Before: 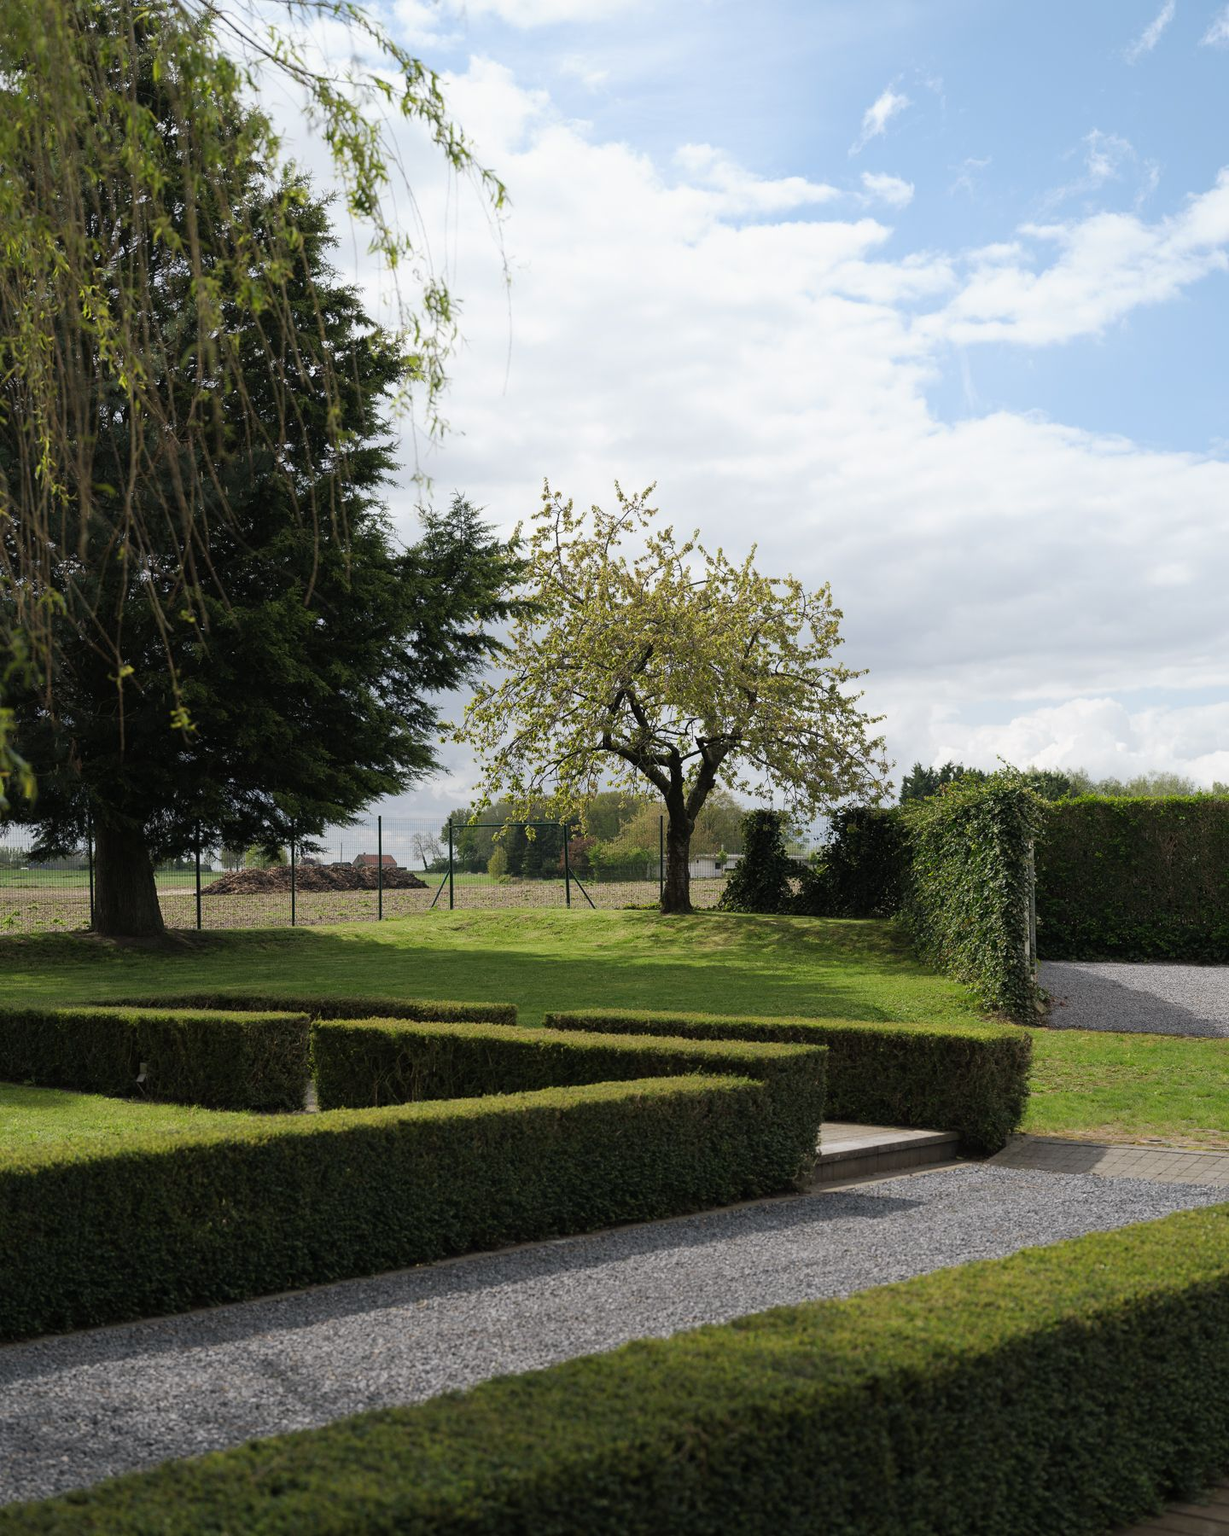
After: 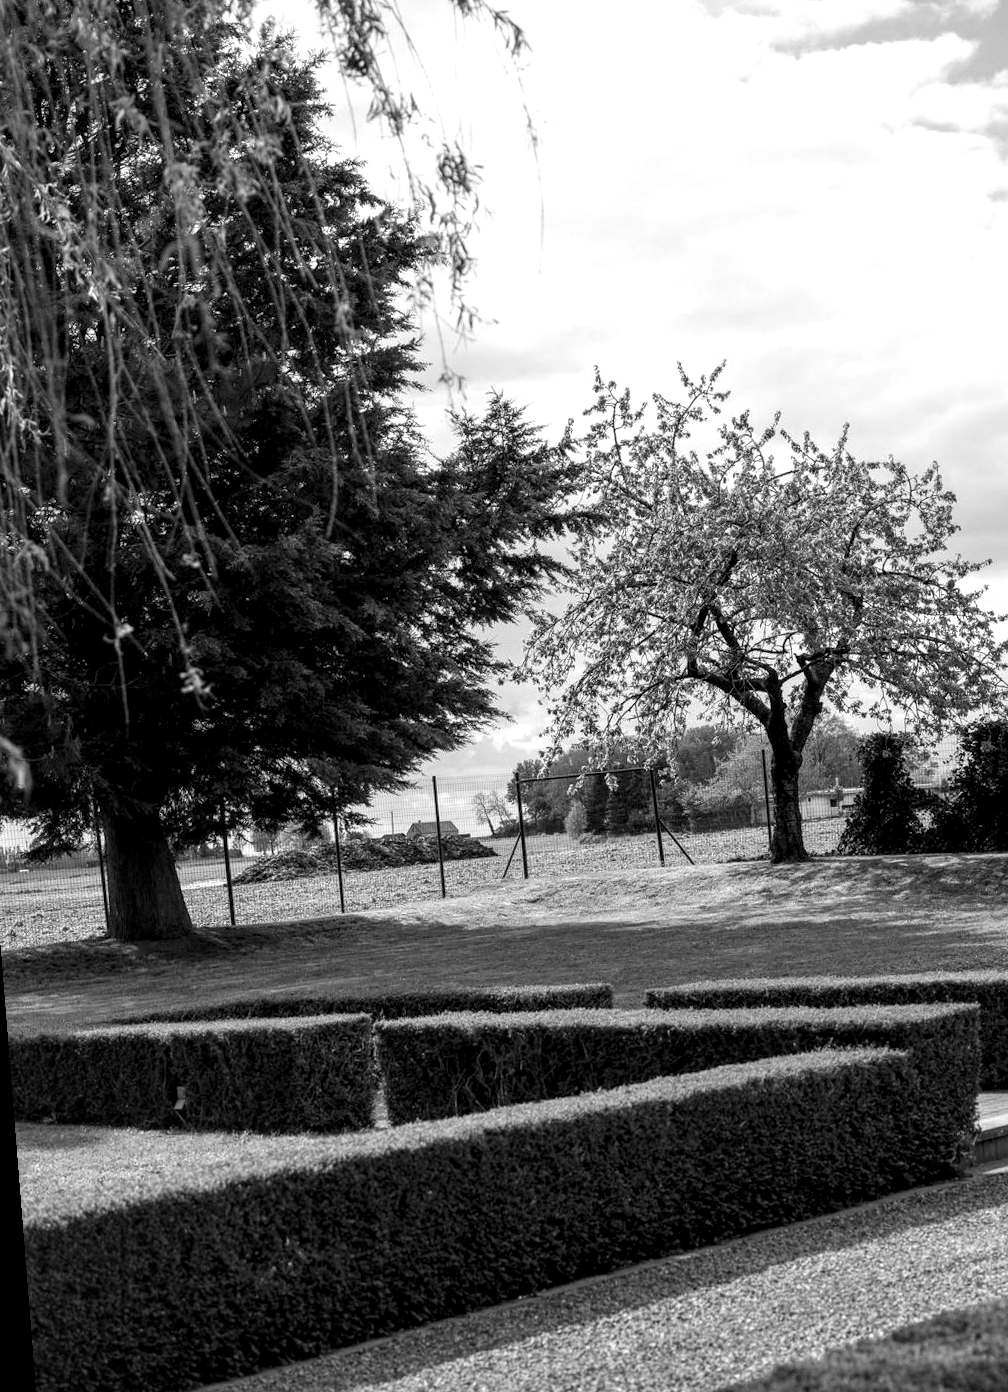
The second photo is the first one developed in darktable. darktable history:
local contrast: highlights 79%, shadows 56%, detail 175%, midtone range 0.428
monochrome: on, module defaults
exposure: exposure 0.191 EV, compensate highlight preservation false
rotate and perspective: rotation -4.57°, crop left 0.054, crop right 0.944, crop top 0.087, crop bottom 0.914
crop: top 5.803%, right 27.864%, bottom 5.804%
